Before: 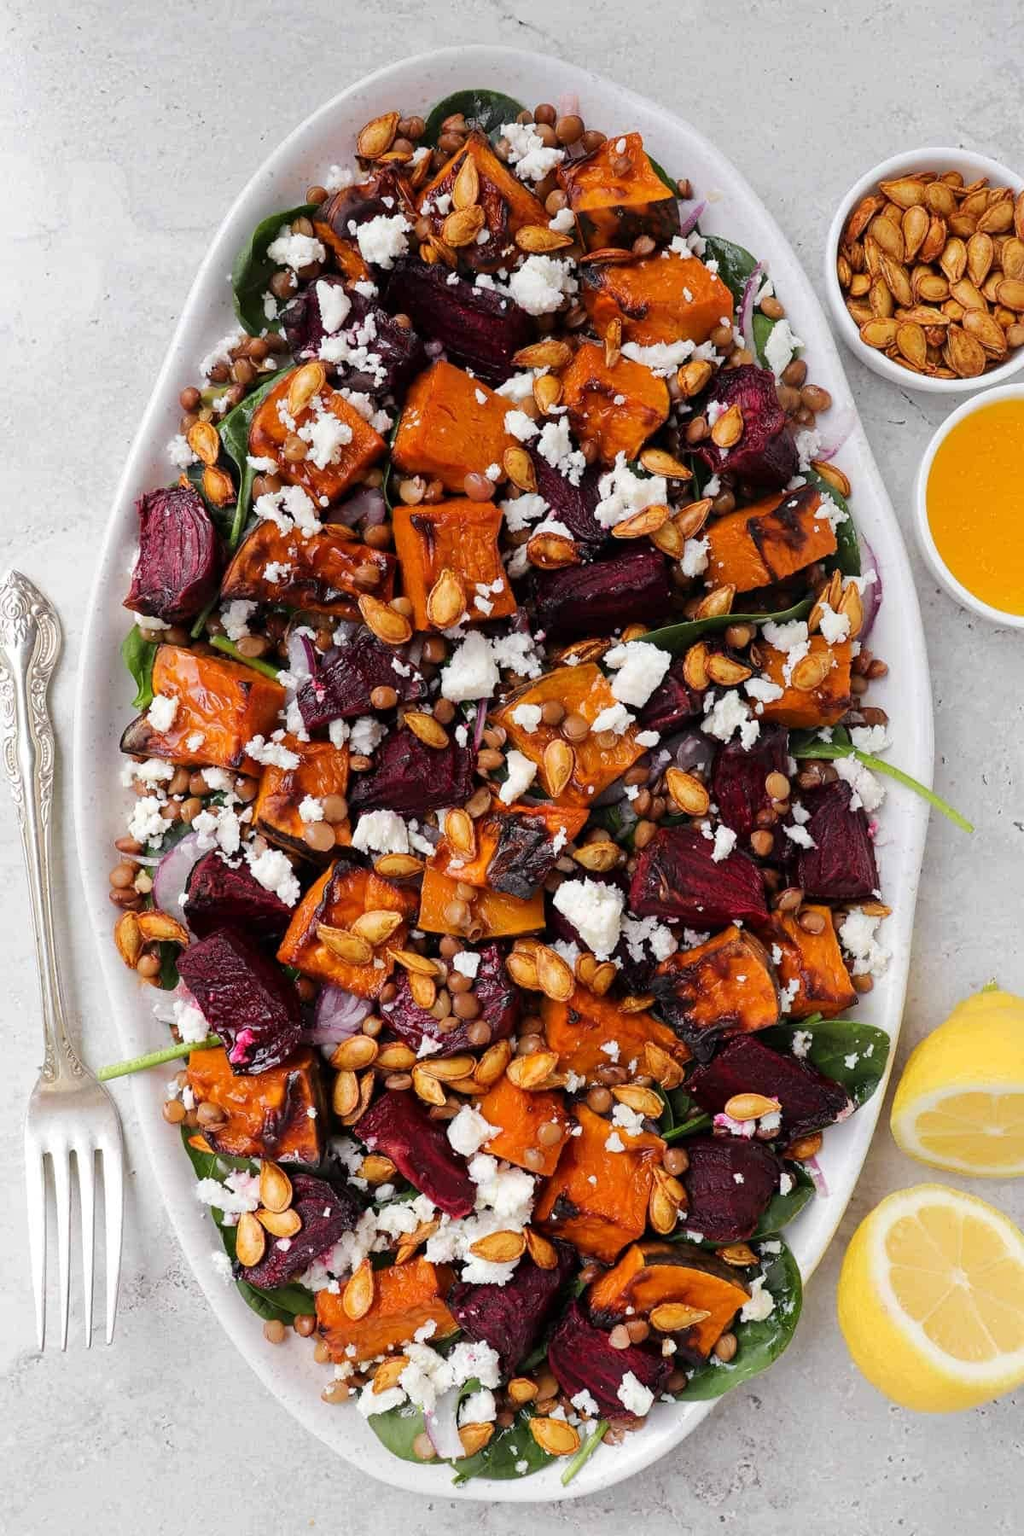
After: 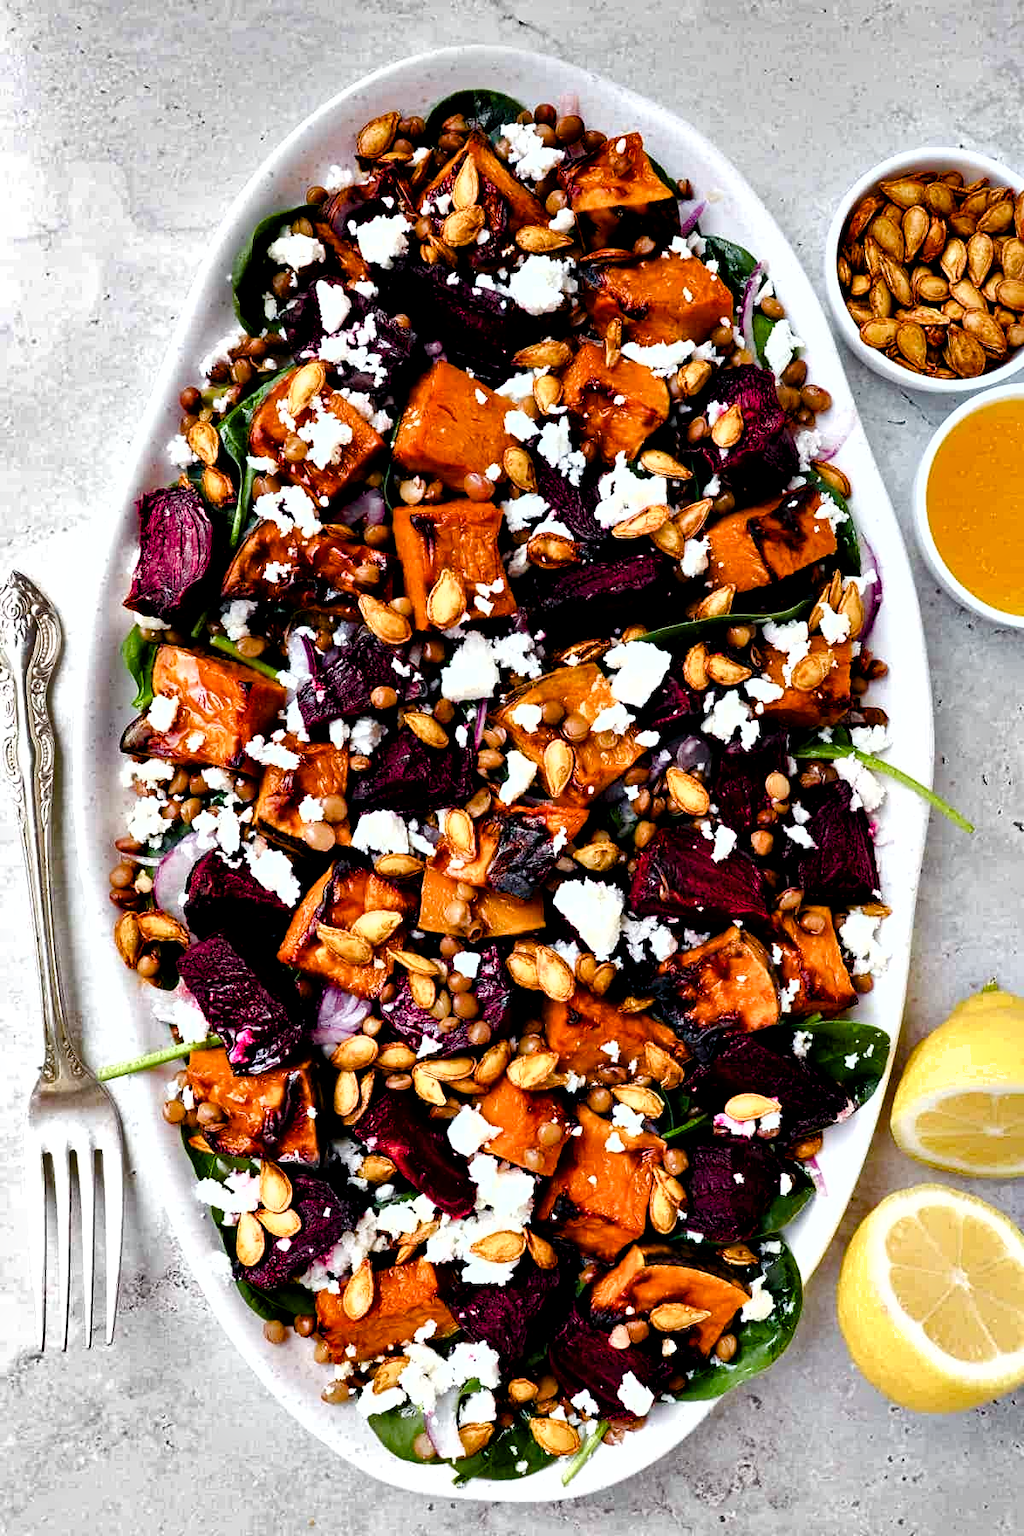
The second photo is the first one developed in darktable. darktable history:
shadows and highlights: soften with gaussian
color balance rgb: perceptual saturation grading › global saturation 24.649%, perceptual saturation grading › highlights -50.899%, perceptual saturation grading › mid-tones 19.392%, perceptual saturation grading › shadows 61.524%, global vibrance 24.969%, contrast 9.427%
contrast equalizer: octaves 7, y [[0.6 ×6], [0.55 ×6], [0 ×6], [0 ×6], [0 ×6]]
